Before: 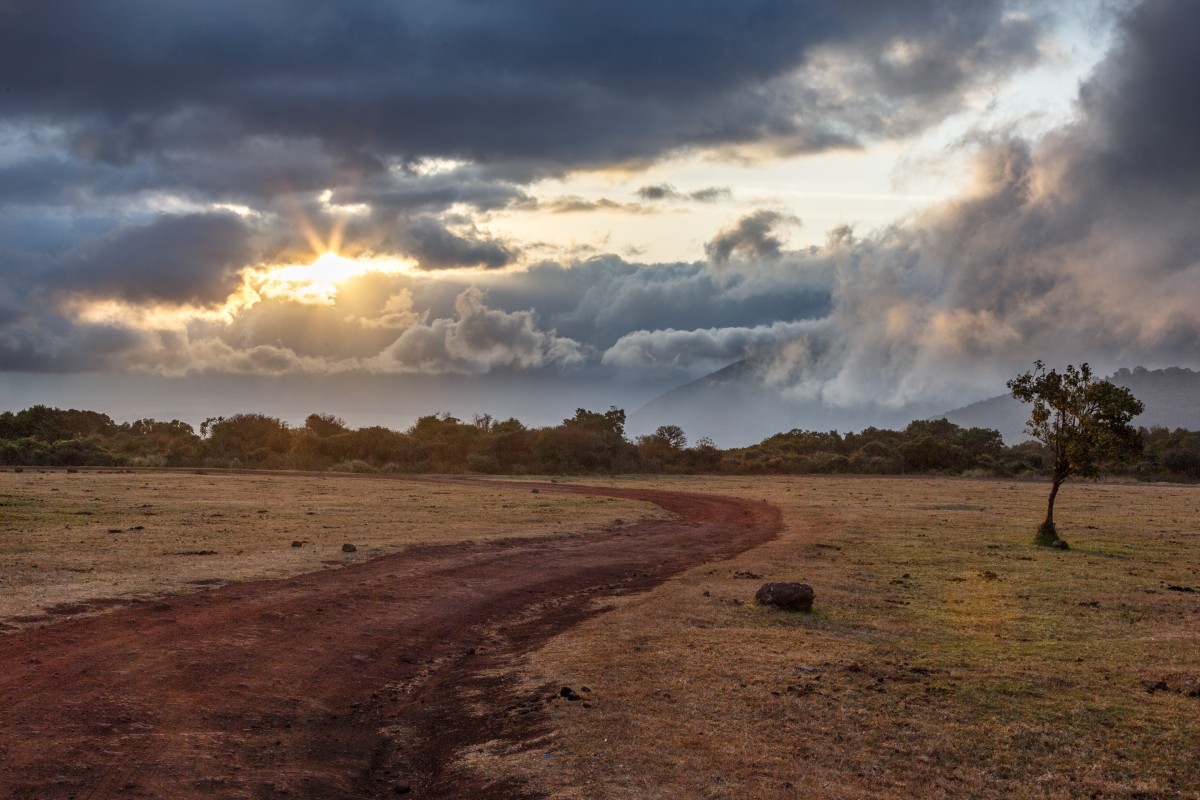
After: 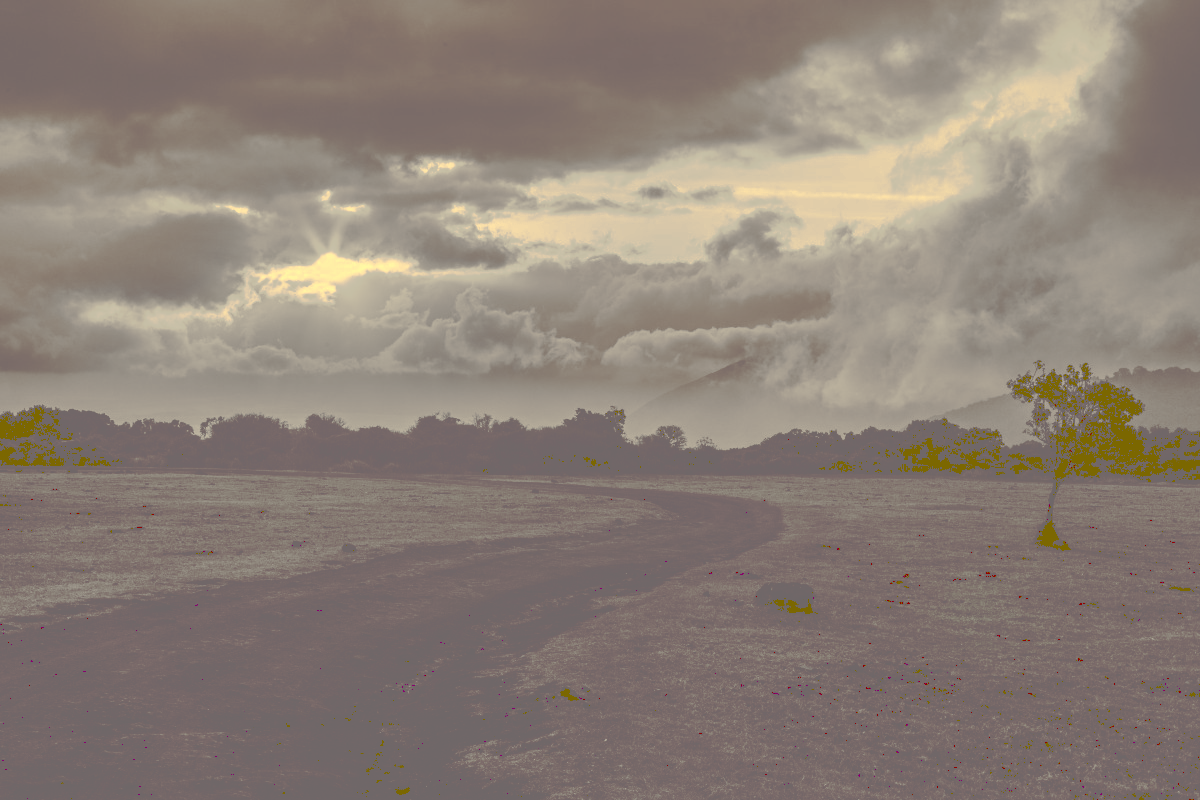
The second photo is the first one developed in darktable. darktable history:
tone curve: curves: ch0 [(0, 0) (0.003, 0.439) (0.011, 0.439) (0.025, 0.439) (0.044, 0.439) (0.069, 0.439) (0.1, 0.439) (0.136, 0.44) (0.177, 0.444) (0.224, 0.45) (0.277, 0.462) (0.335, 0.487) (0.399, 0.528) (0.468, 0.577) (0.543, 0.621) (0.623, 0.669) (0.709, 0.715) (0.801, 0.764) (0.898, 0.804) (1, 1)], preserve colors none
color look up table: target L [91, 82.28, 80.27, 82.5, 67.72, 47.35, 52.4, 38.05, 32.52, 38.05, 11.09, 18.39, 75.91, 74.64, 61.67, 67.76, 55.56, 38.89, 53.73, 40.45, 32.52, 37.54, 39.22, 9.992, 11.16, 10.32, 99.42, 85.11, 88.13, 77.23, 80.8, 85.84, 87.95, 64.13, 57.9, 41.17, 41.95, 46.06, 29.85, 18.39, 41.98, 24.11, 9.104, 88.85, 85.84, 85.11, 55.56, 42.41, 21.33], target a [0.11, 0.128, 1.094, 1.274, 1.763, 3.195, 4.395, 4.93, 7.549, 4.93, 47.49, 26.42, 0.84, 1.89, 1.696, 1.99, 3.324, 4.656, 3.336, 4.187, 7.549, 4.197, 4.195, 45.39, 47.63, 46.03, -0.412, -0.45, 0.036, 0.349, 0.103, -0.453, -0.758, 1.749, 2.955, 3.575, 3.179, 3.692, 8.648, 26.42, 3.315, 16.88, 43.68, -0.027, -0.453, -0.45, 3.324, 3.32, 21.98], target b [33.31, 26.44, 24.66, 25.72, 17.63, 8.93, 11.83, 7.248, 13.11, 7.248, 18.26, 30.83, 21.74, 20.91, 15.38, 16.73, 12.76, 6.937, 11.78, 6.672, 13.11, 7.563, 6.739, 16.38, 18.37, 16.94, 45.68, 28.48, 30.82, 23.23, 25.4, 28.45, 30.55, 15.78, 13.58, 7.089, 8.313, 8.465, 15.4, 30.83, 7.629, 40.67, 14.86, 30.87, 28.45, 28.48, 12.76, 7.057, 35.88], num patches 49
